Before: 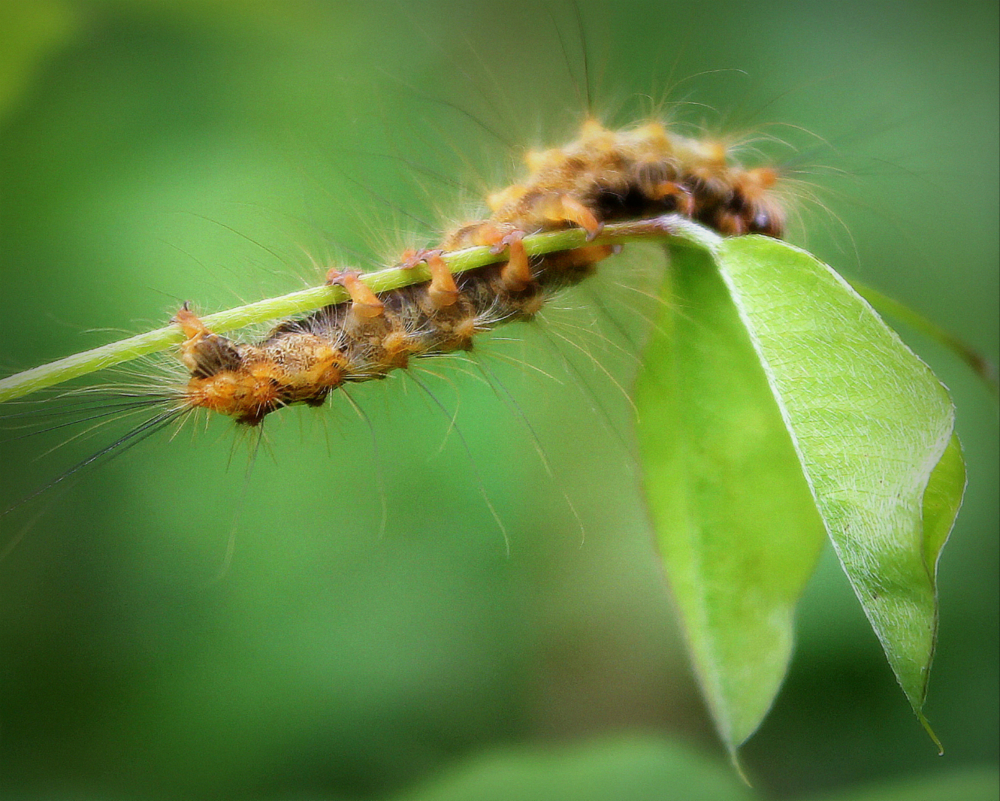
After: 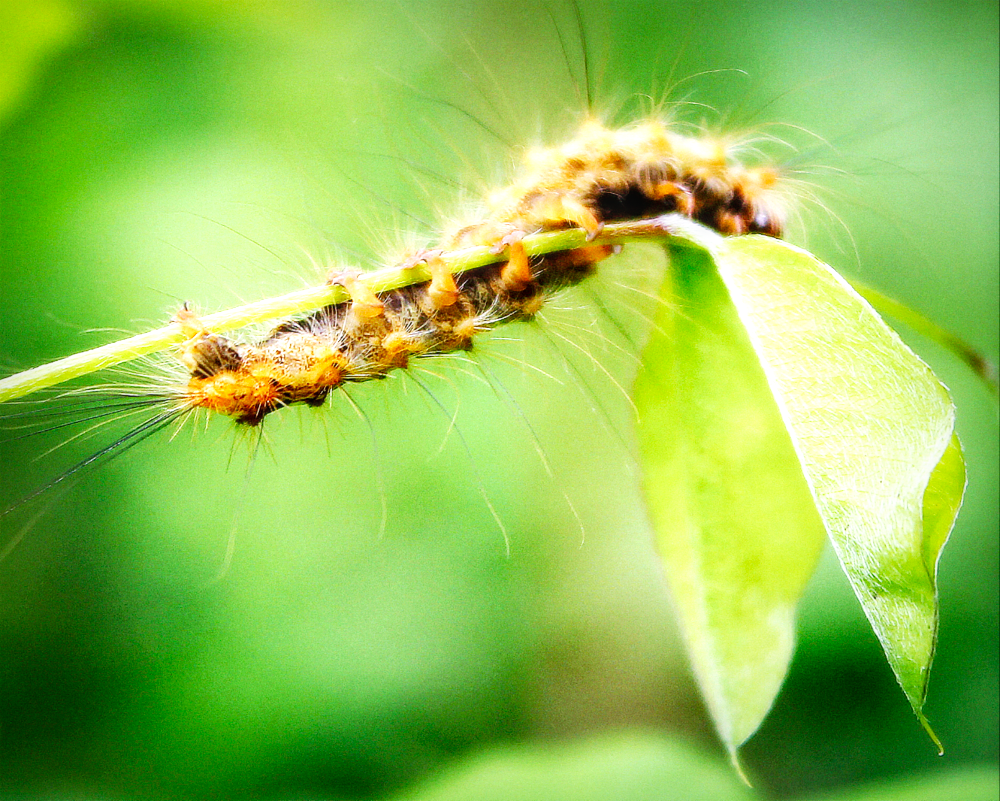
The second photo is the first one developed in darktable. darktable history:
local contrast: detail 130%
base curve: curves: ch0 [(0, 0) (0.007, 0.004) (0.027, 0.03) (0.046, 0.07) (0.207, 0.54) (0.442, 0.872) (0.673, 0.972) (1, 1)], preserve colors none
